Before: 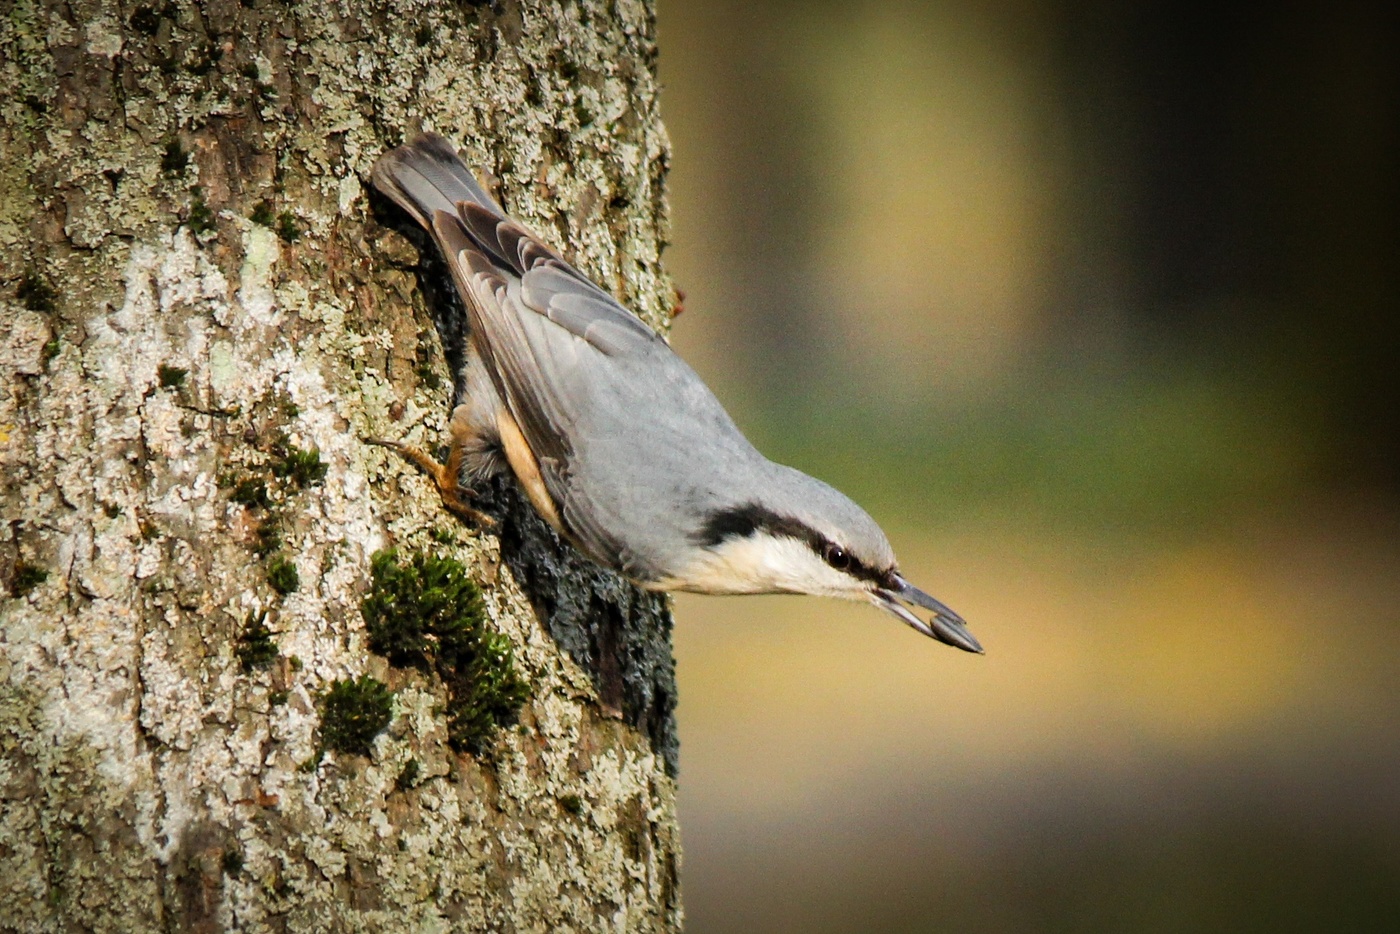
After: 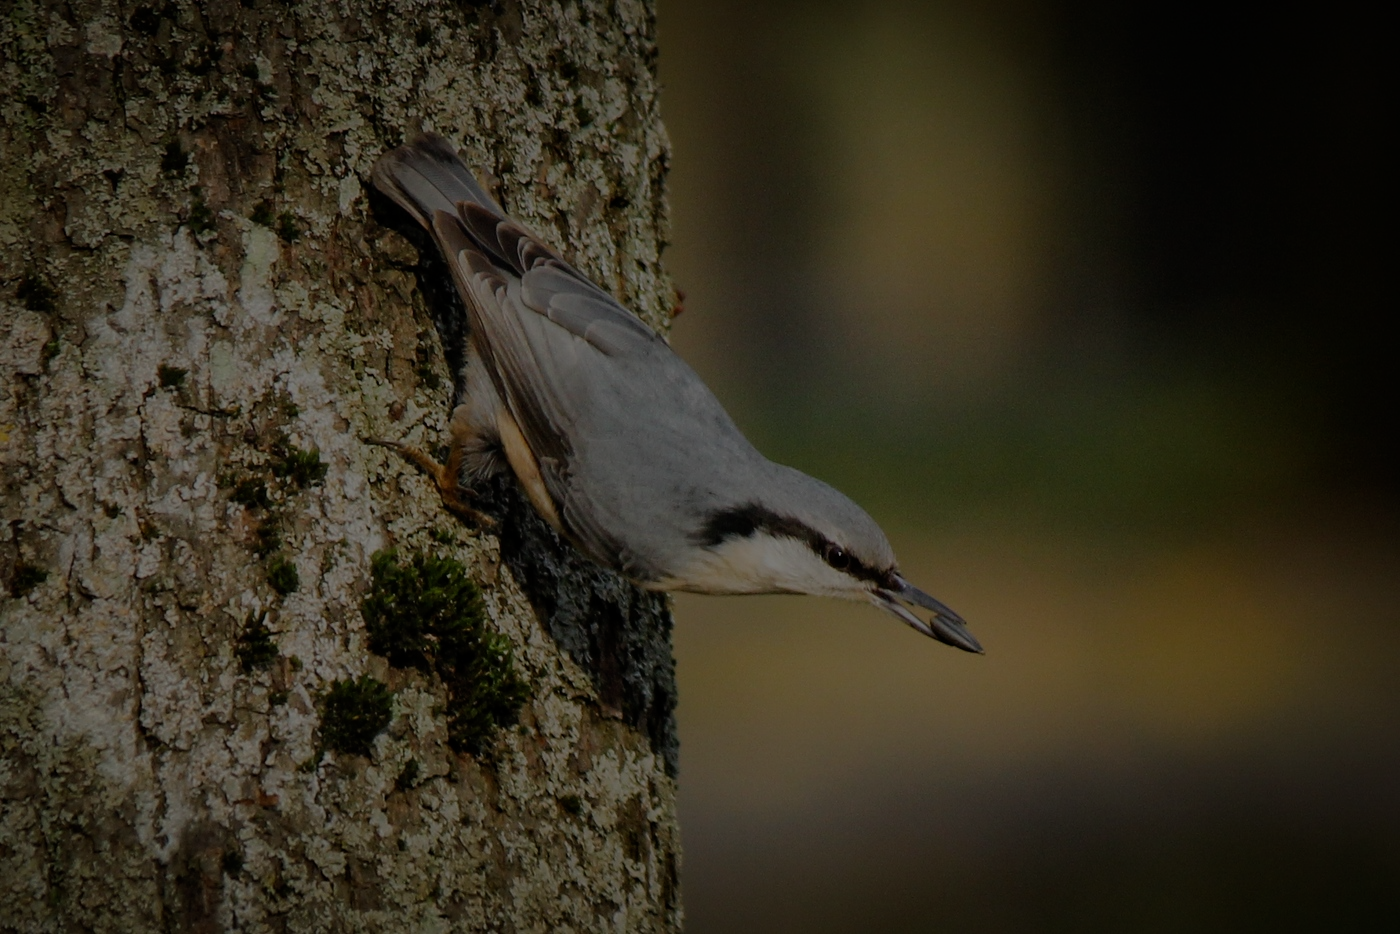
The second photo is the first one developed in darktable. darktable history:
exposure: exposure -2.359 EV, compensate highlight preservation false
